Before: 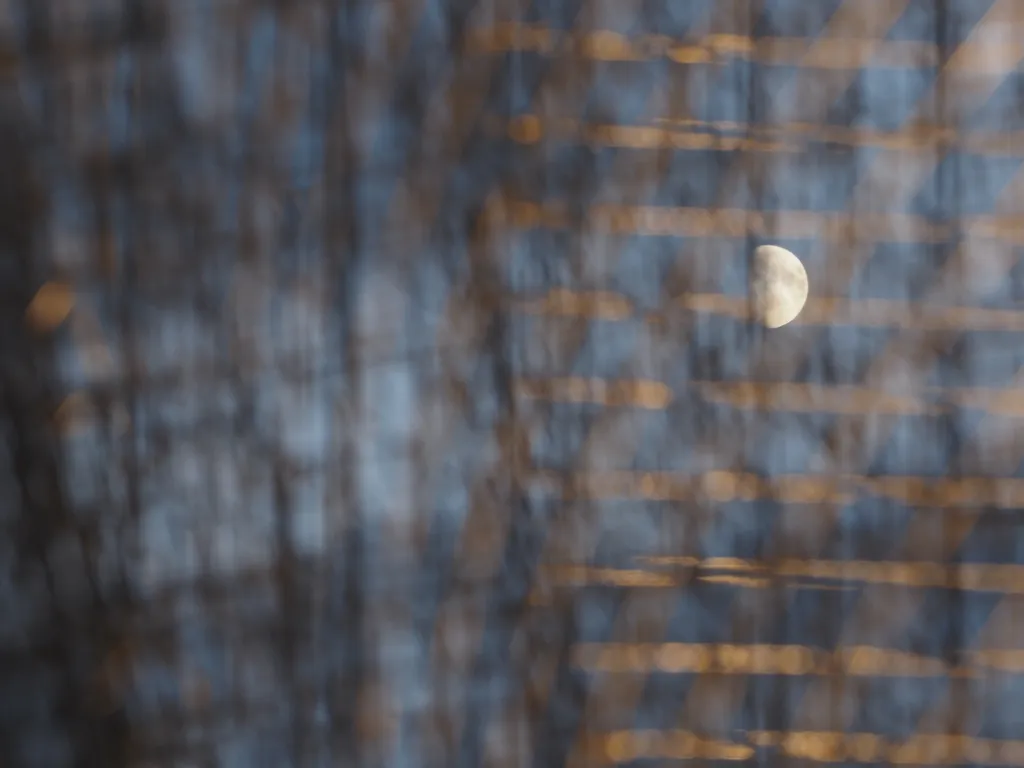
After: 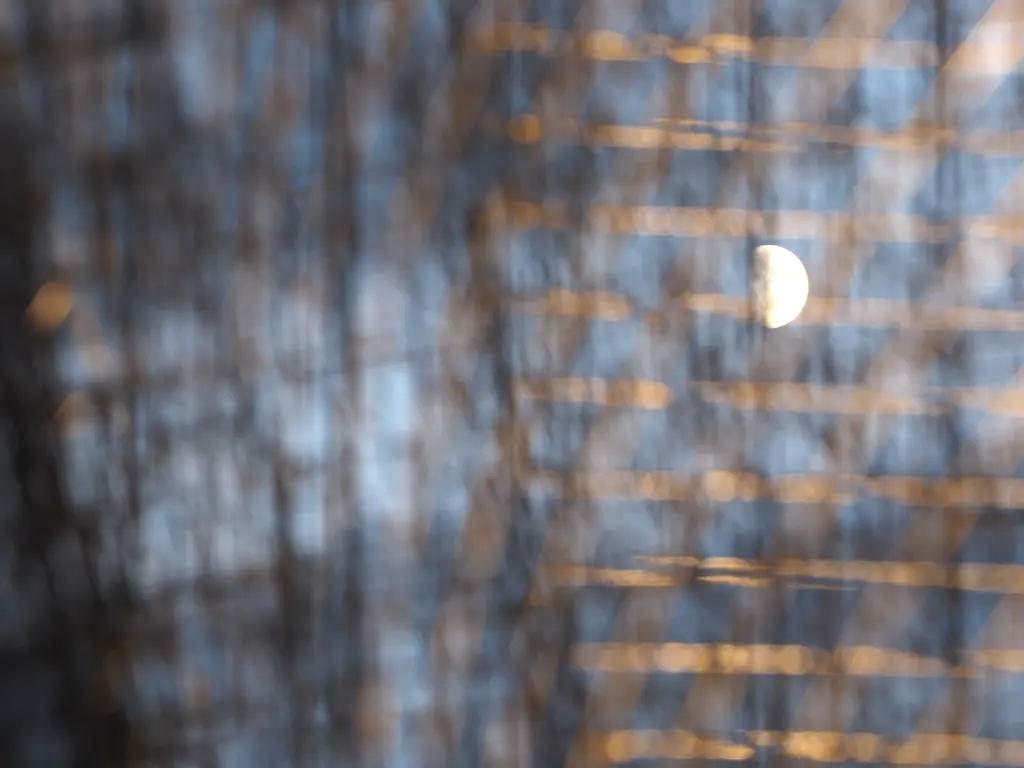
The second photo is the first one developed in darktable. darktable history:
tone equalizer: -8 EV -1.05 EV, -7 EV -0.992 EV, -6 EV -0.885 EV, -5 EV -0.575 EV, -3 EV 0.587 EV, -2 EV 0.849 EV, -1 EV 0.993 EV, +0 EV 1.07 EV
